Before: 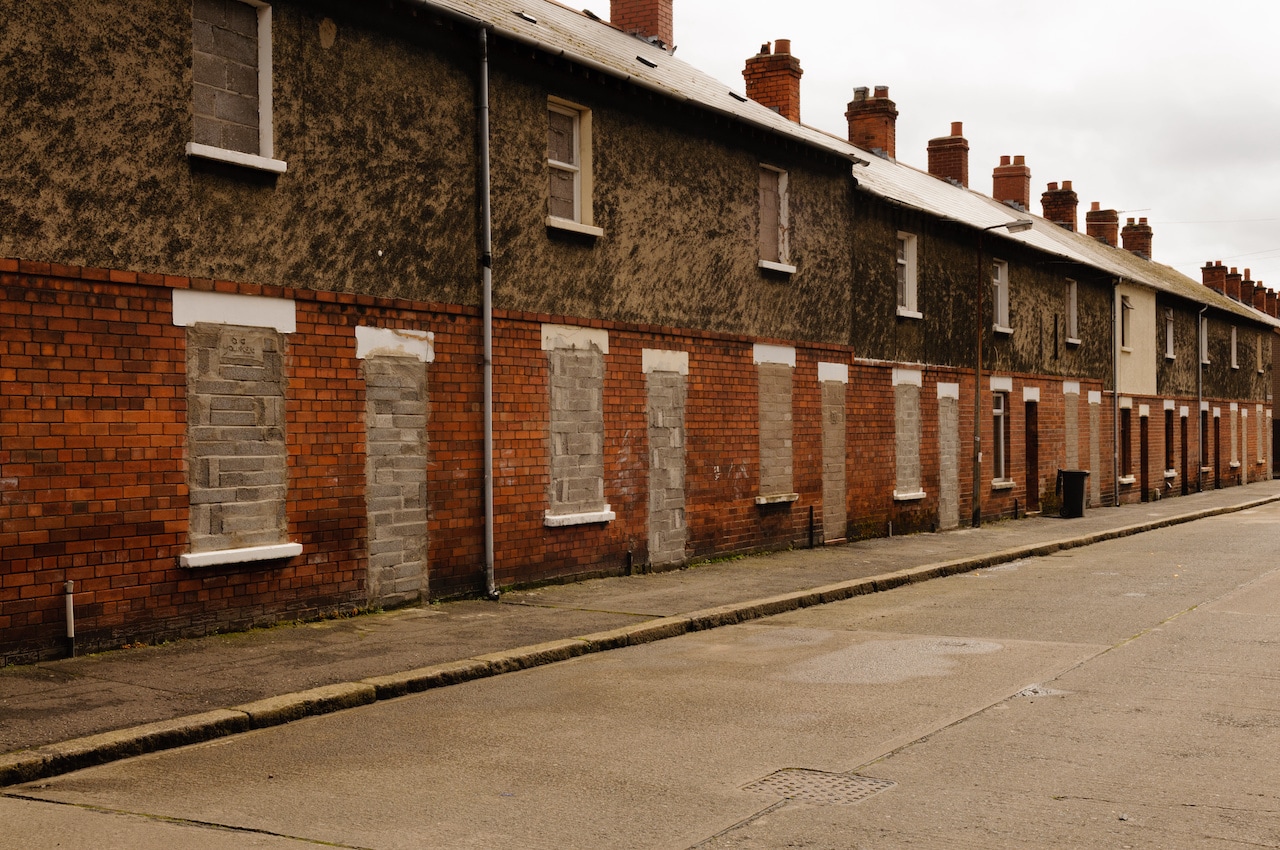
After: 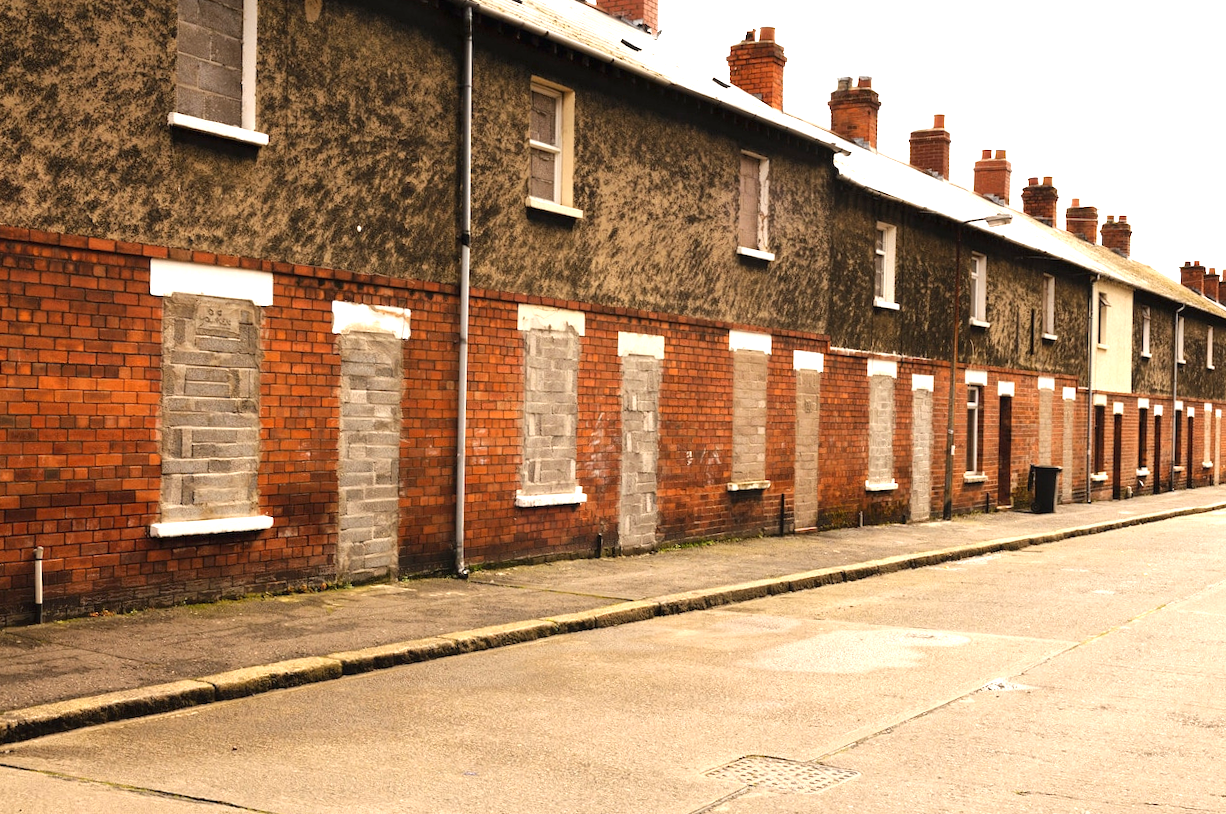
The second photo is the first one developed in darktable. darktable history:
crop and rotate: angle -1.67°
exposure: black level correction 0, exposure 1.391 EV, compensate highlight preservation false
